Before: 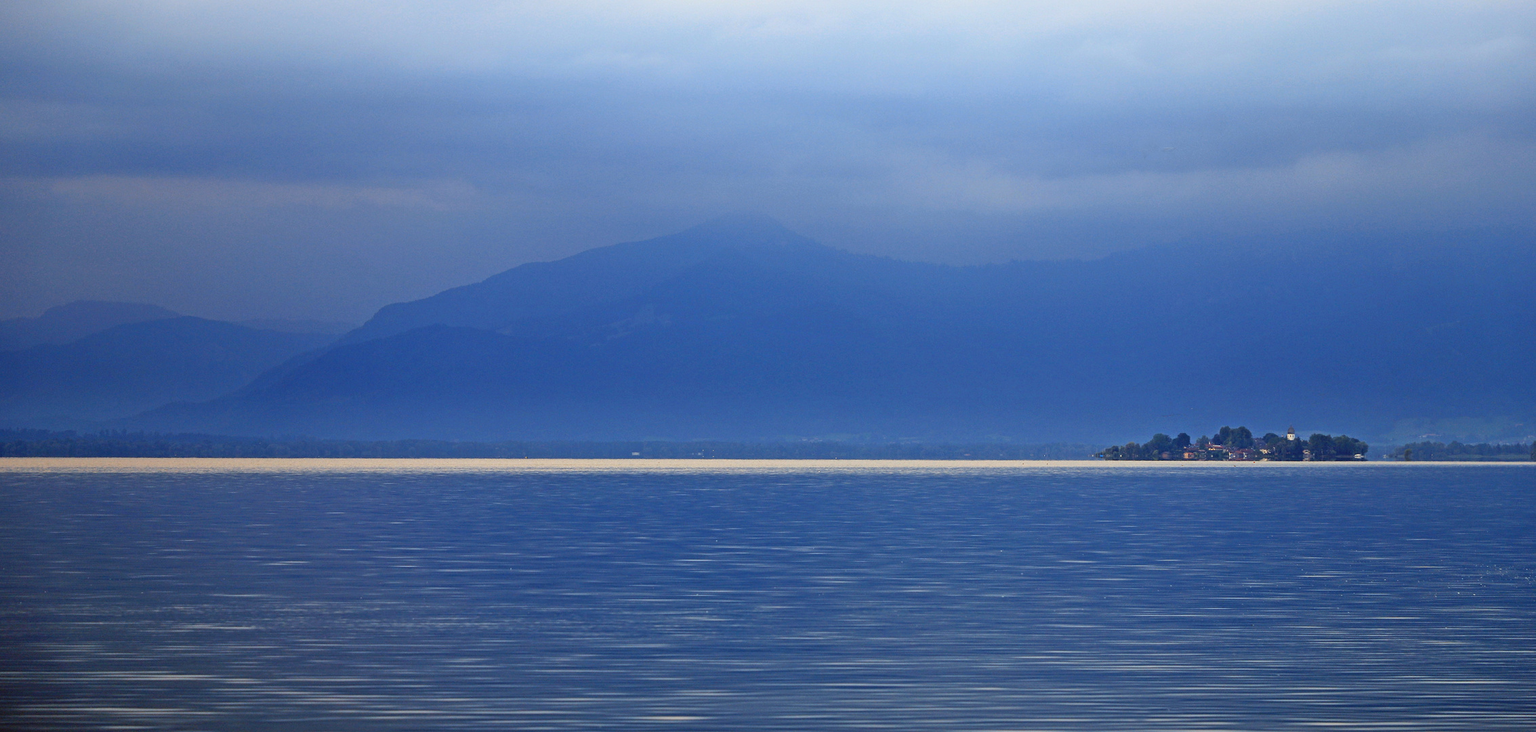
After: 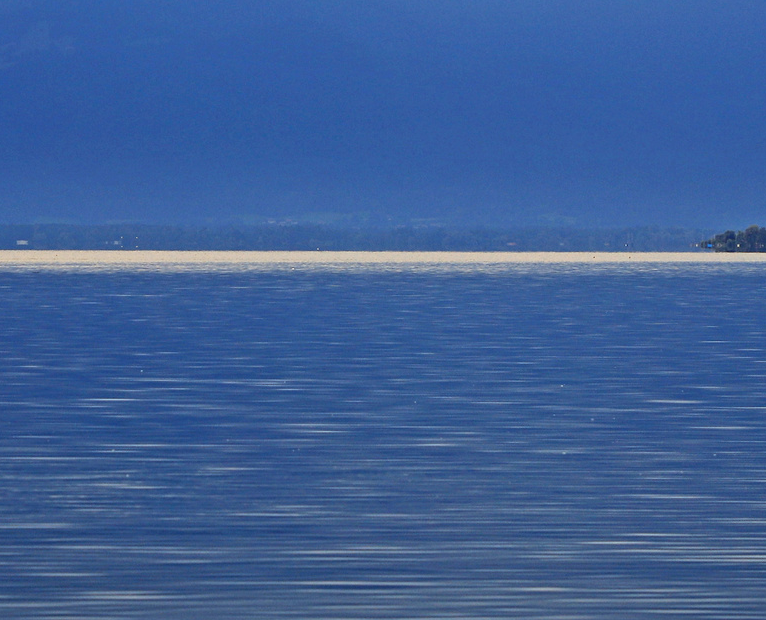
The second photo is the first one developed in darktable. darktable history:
crop: left 40.443%, top 39.538%, right 25.732%, bottom 3.003%
